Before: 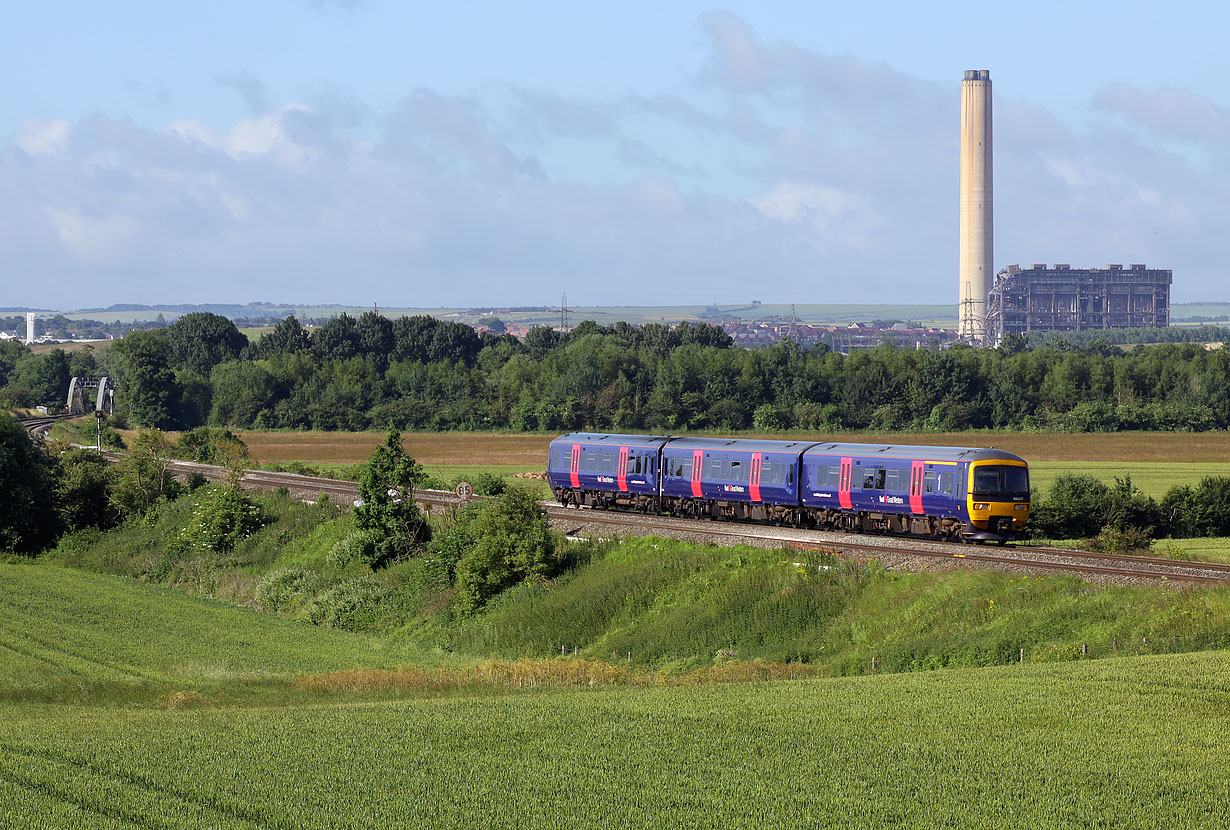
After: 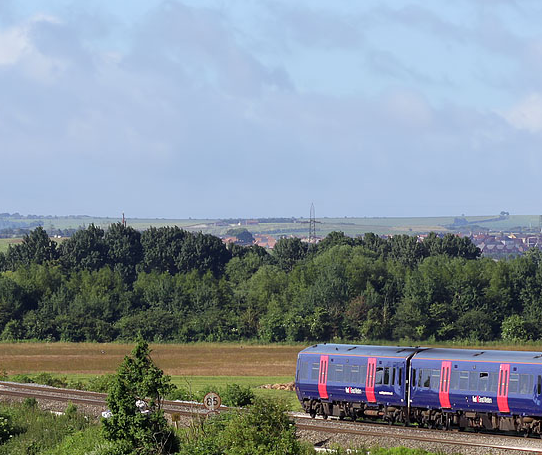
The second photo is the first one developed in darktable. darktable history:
crop: left 20.551%, top 10.747%, right 35.351%, bottom 34.37%
